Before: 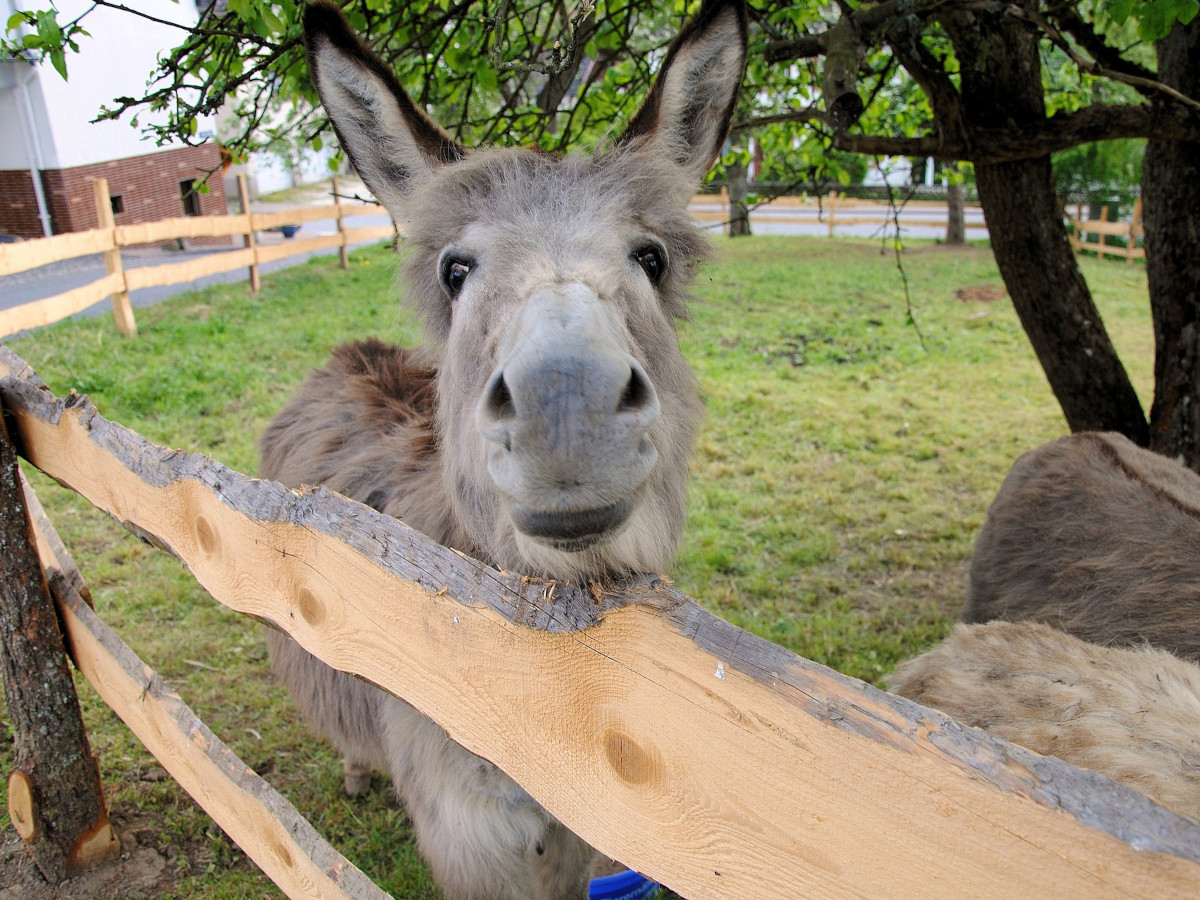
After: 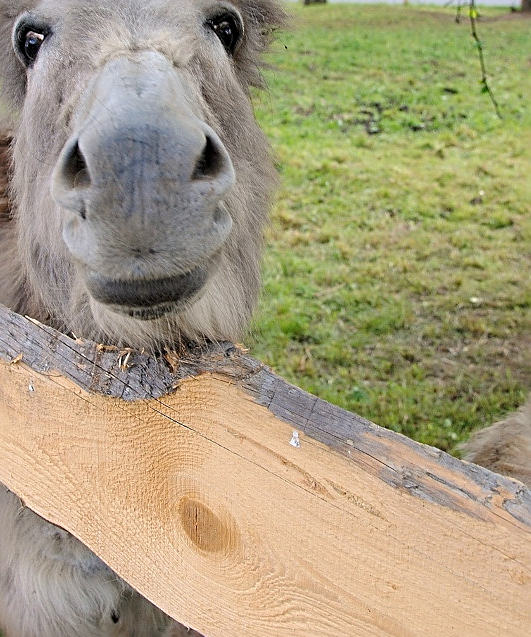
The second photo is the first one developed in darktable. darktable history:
crop: left 35.456%, top 25.825%, right 20.215%, bottom 3.35%
sharpen: radius 2.532, amount 0.619
